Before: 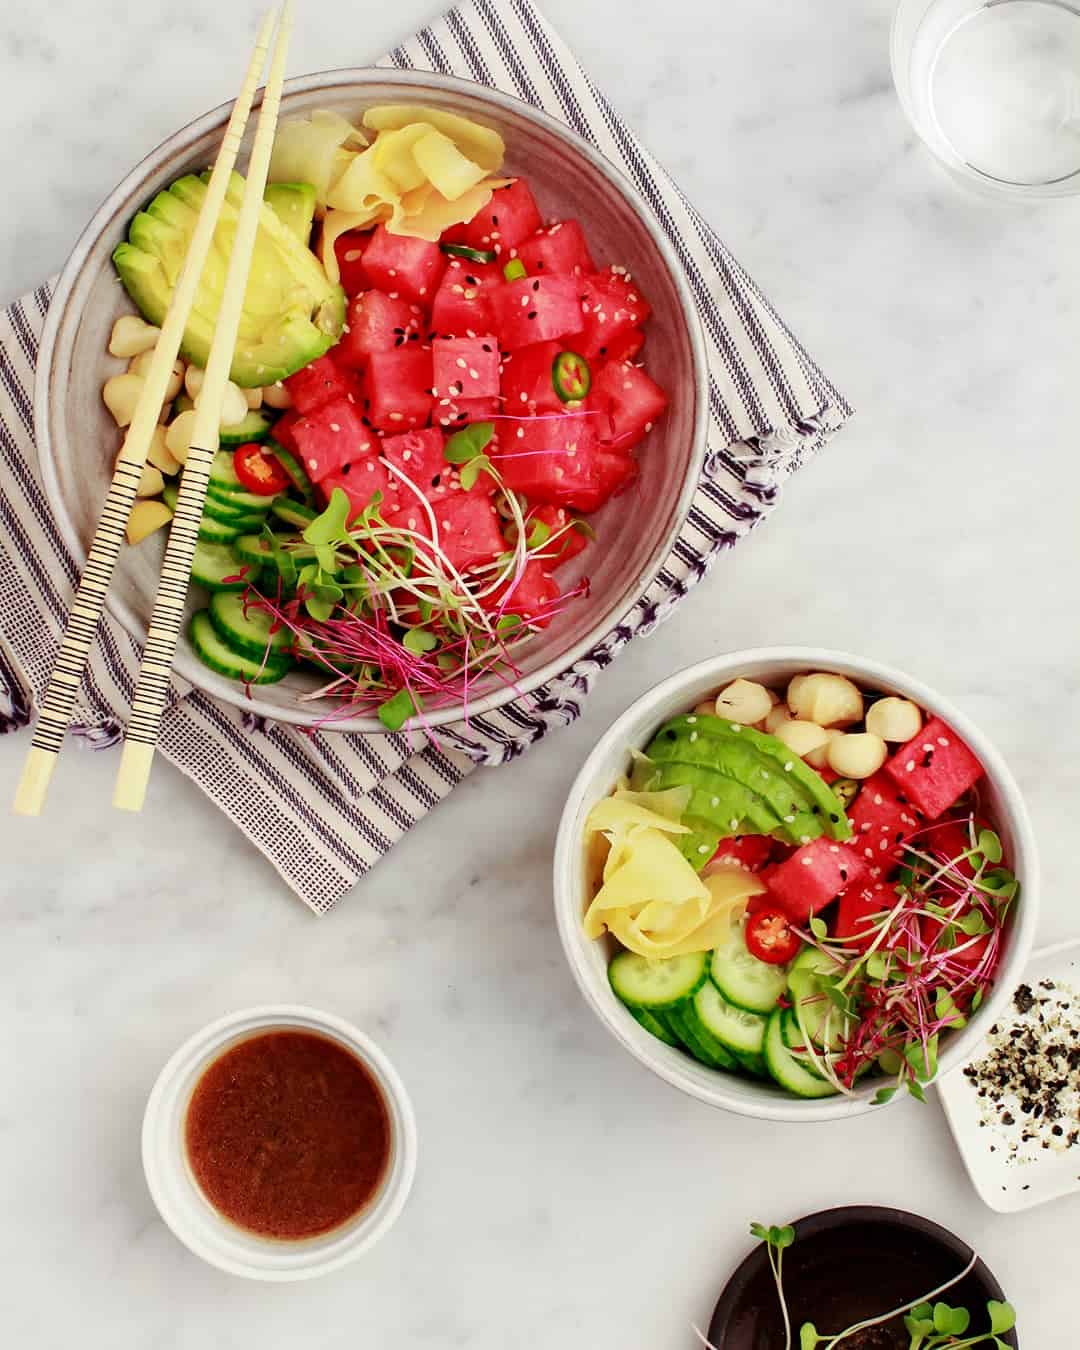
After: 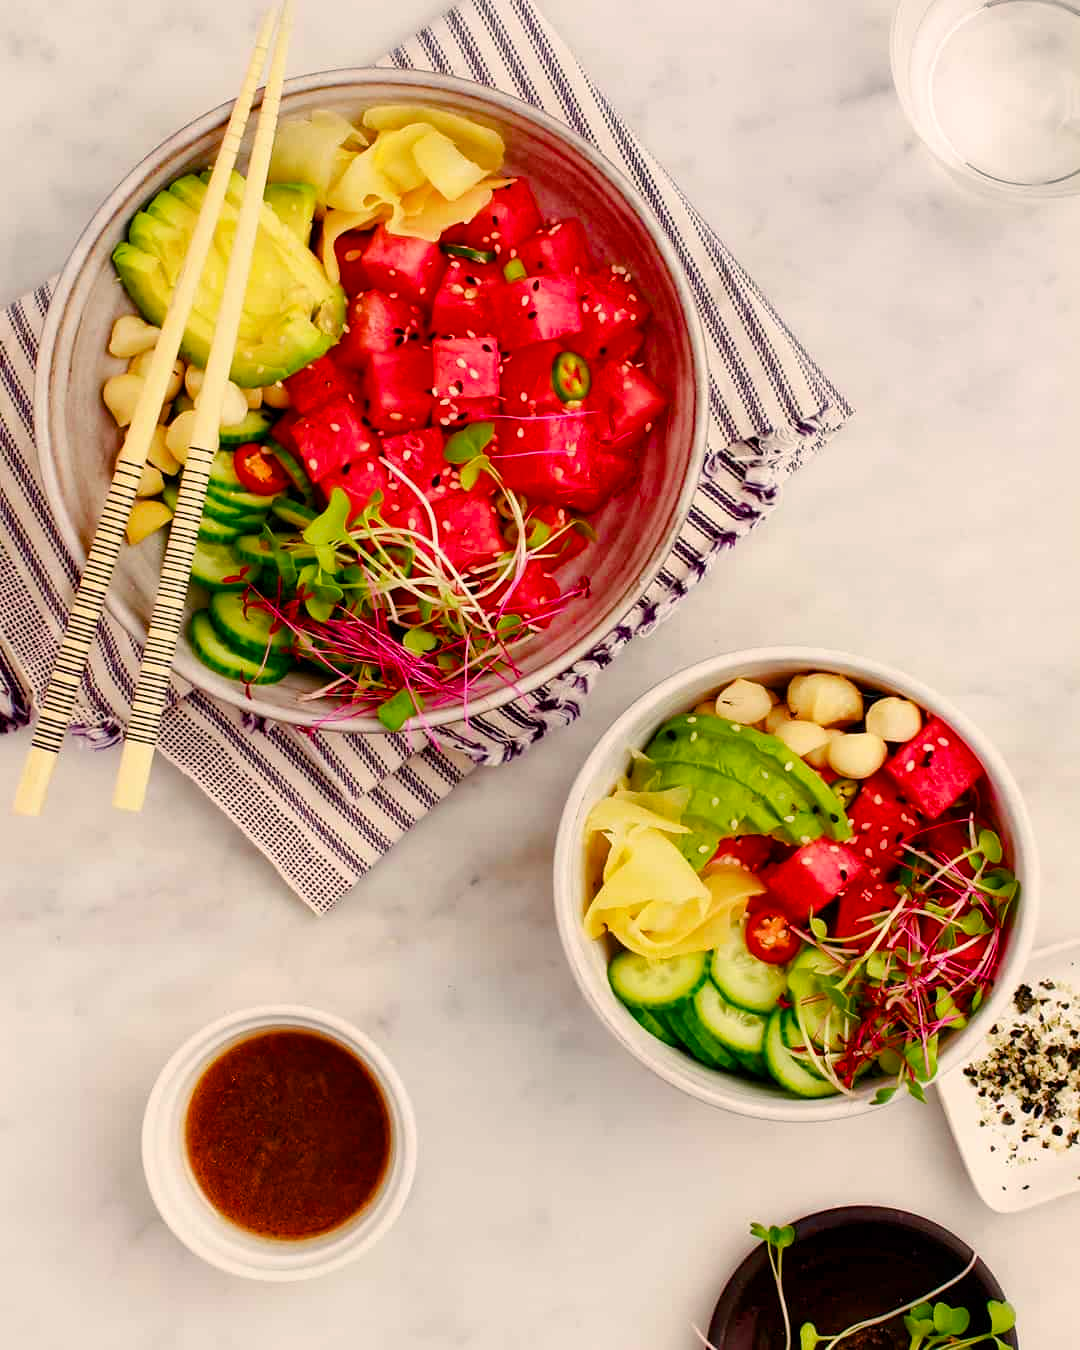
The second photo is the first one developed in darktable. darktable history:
color balance rgb: highlights gain › chroma 3.273%, highlights gain › hue 55.67°, linear chroma grading › global chroma 14.347%, perceptual saturation grading › global saturation 20%, perceptual saturation grading › highlights -24.95%, perceptual saturation grading › shadows 49.546%
